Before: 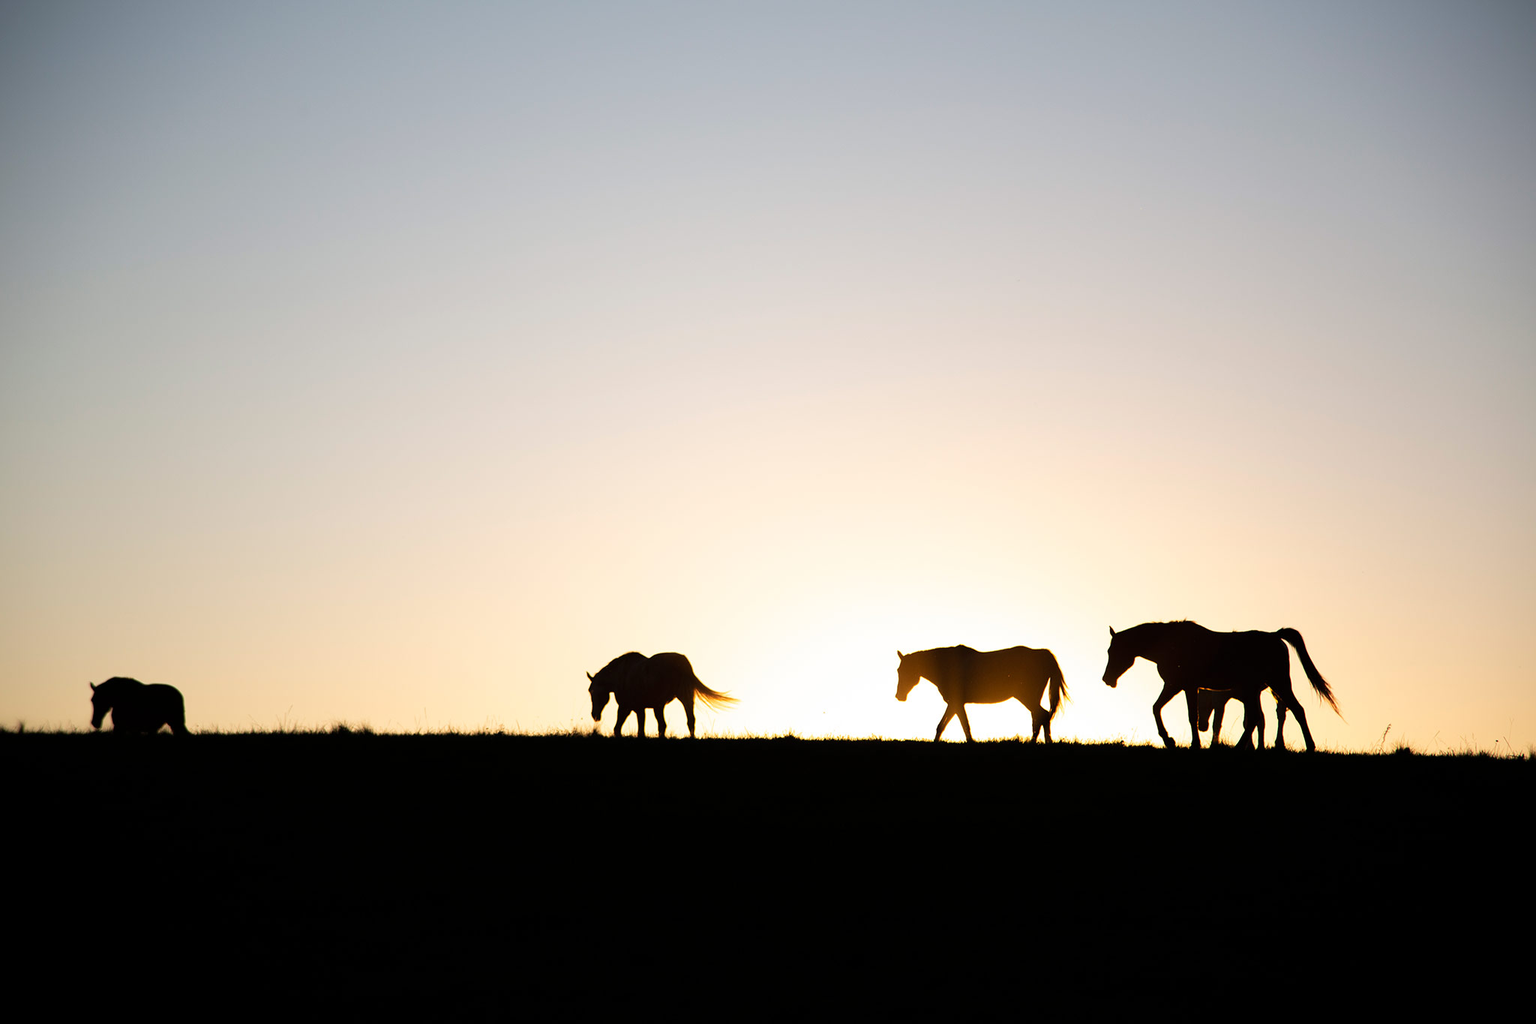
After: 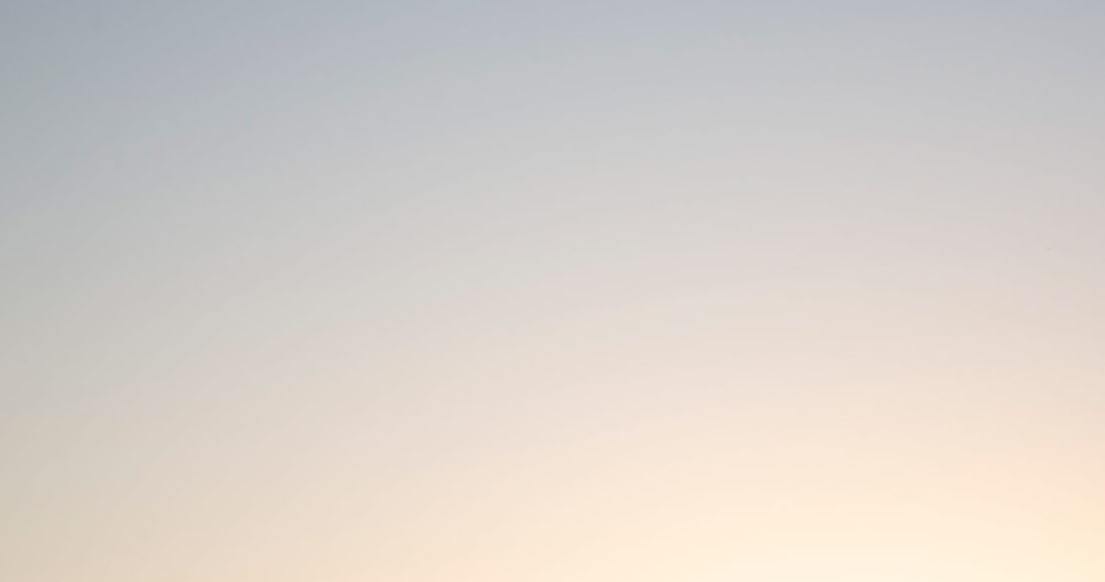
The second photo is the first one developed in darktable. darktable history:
crop: left 15.11%, top 9.215%, right 30.908%, bottom 48.108%
